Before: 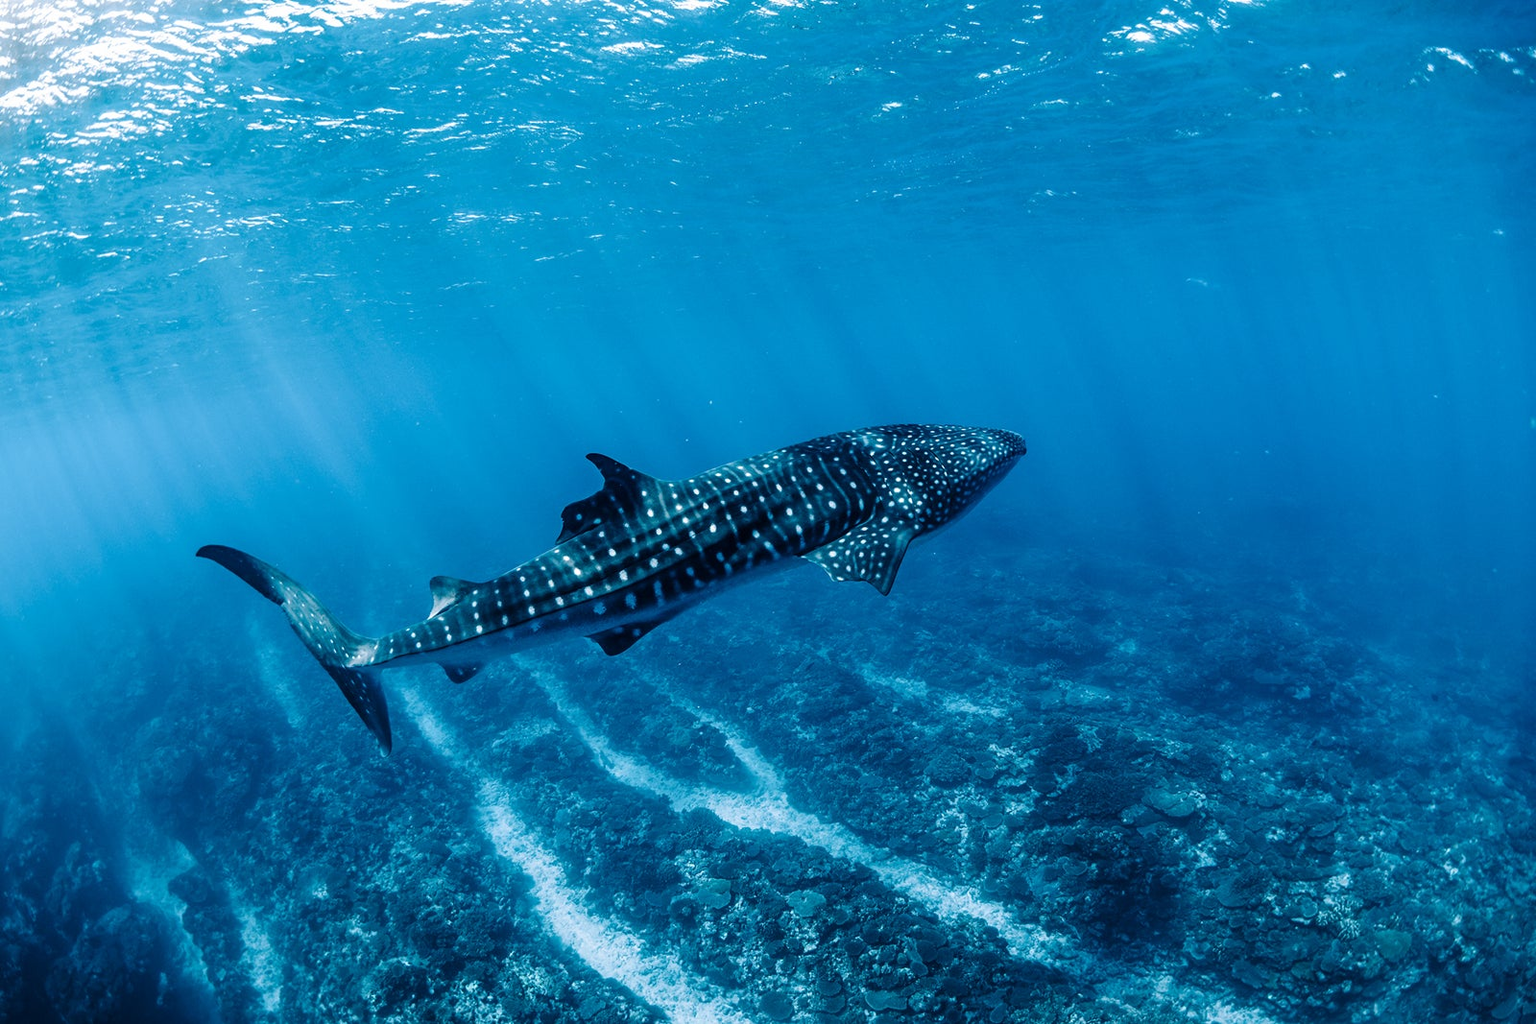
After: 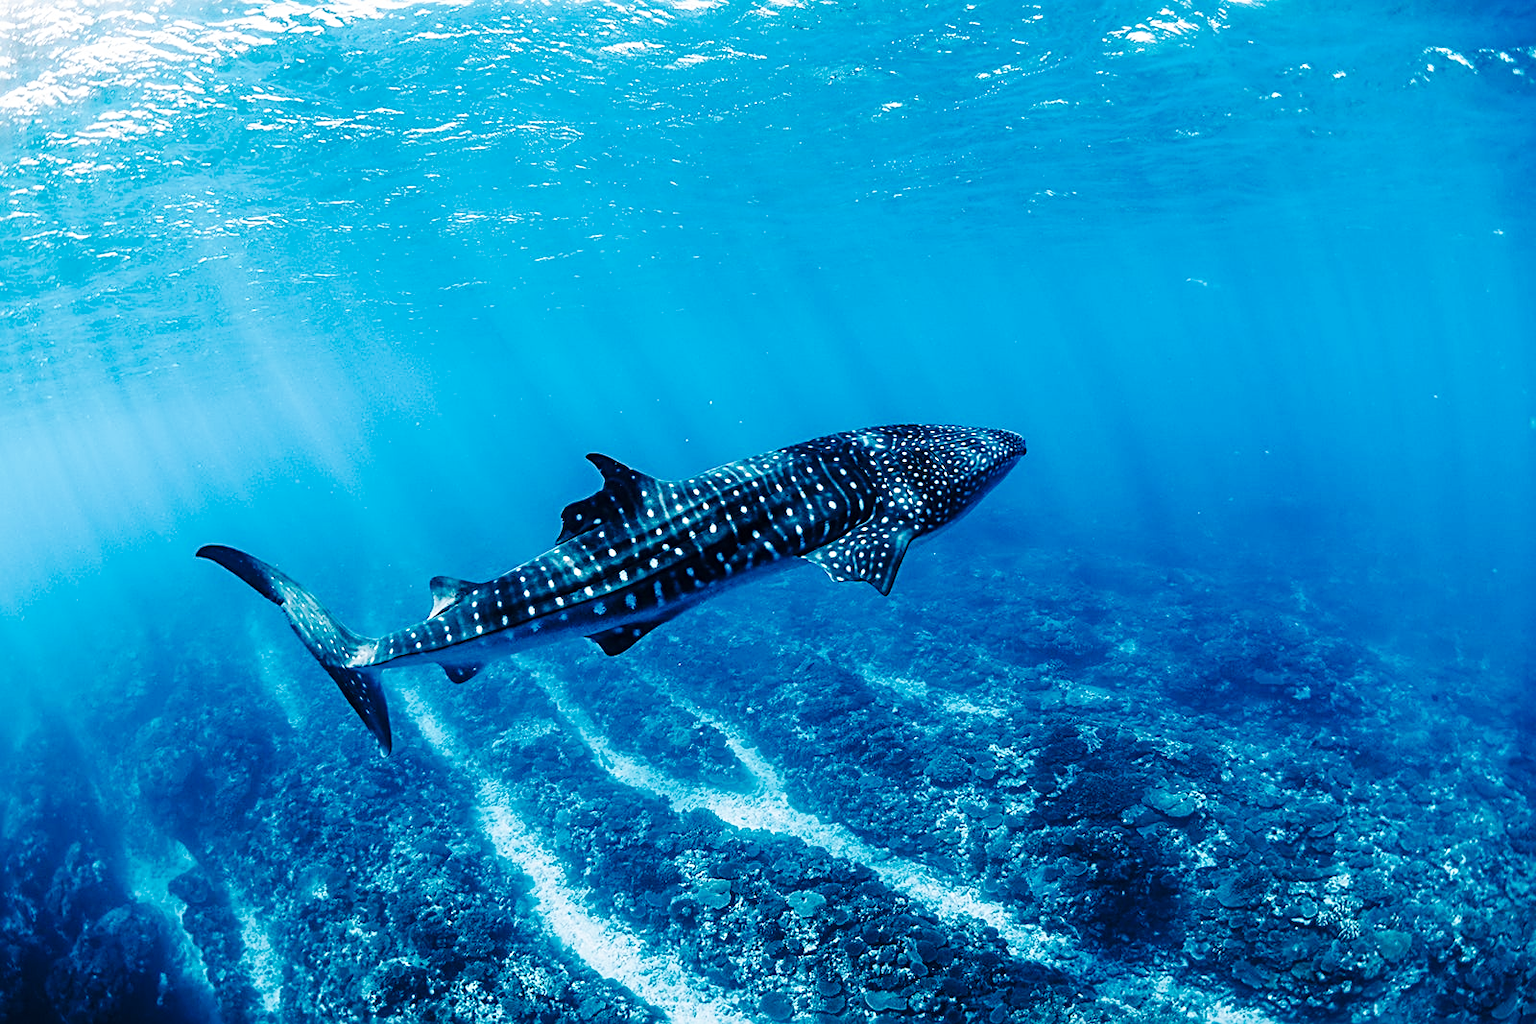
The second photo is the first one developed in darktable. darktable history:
sharpen: radius 2.533, amount 0.627
base curve: curves: ch0 [(0, 0) (0.032, 0.025) (0.121, 0.166) (0.206, 0.329) (0.605, 0.79) (1, 1)], preserve colors none
